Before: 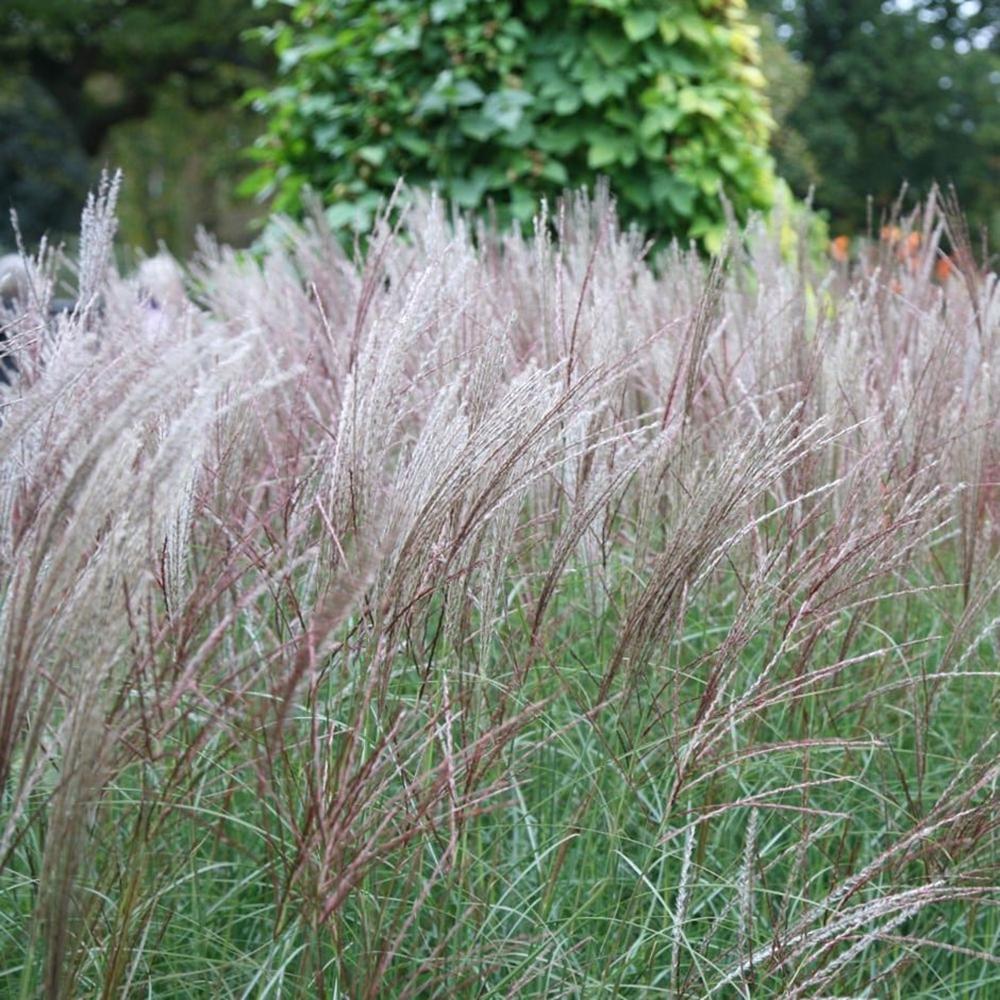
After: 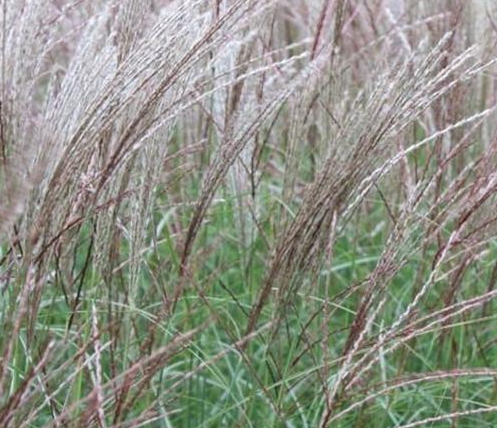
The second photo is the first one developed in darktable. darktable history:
contrast brightness saturation: saturation -0.037
crop: left 35.19%, top 37.077%, right 15.022%, bottom 20.031%
